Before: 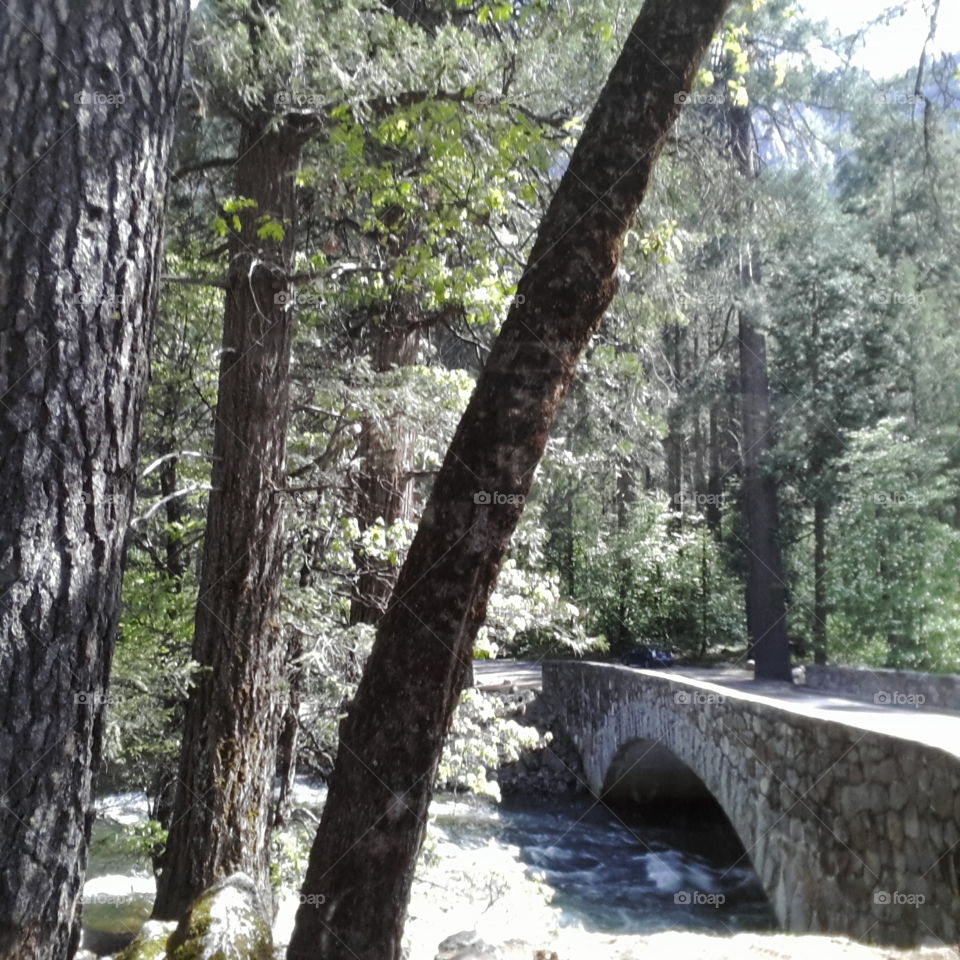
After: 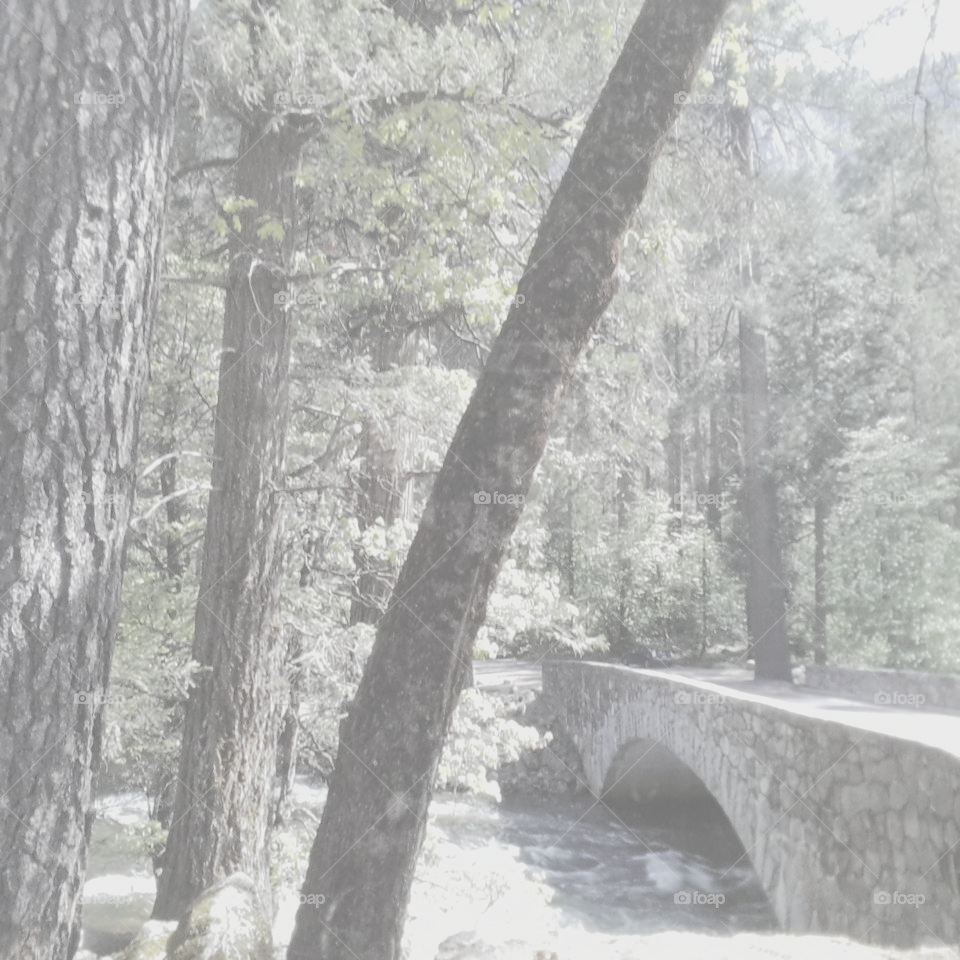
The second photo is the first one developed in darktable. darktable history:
contrast brightness saturation: contrast -0.325, brightness 0.753, saturation -0.763
